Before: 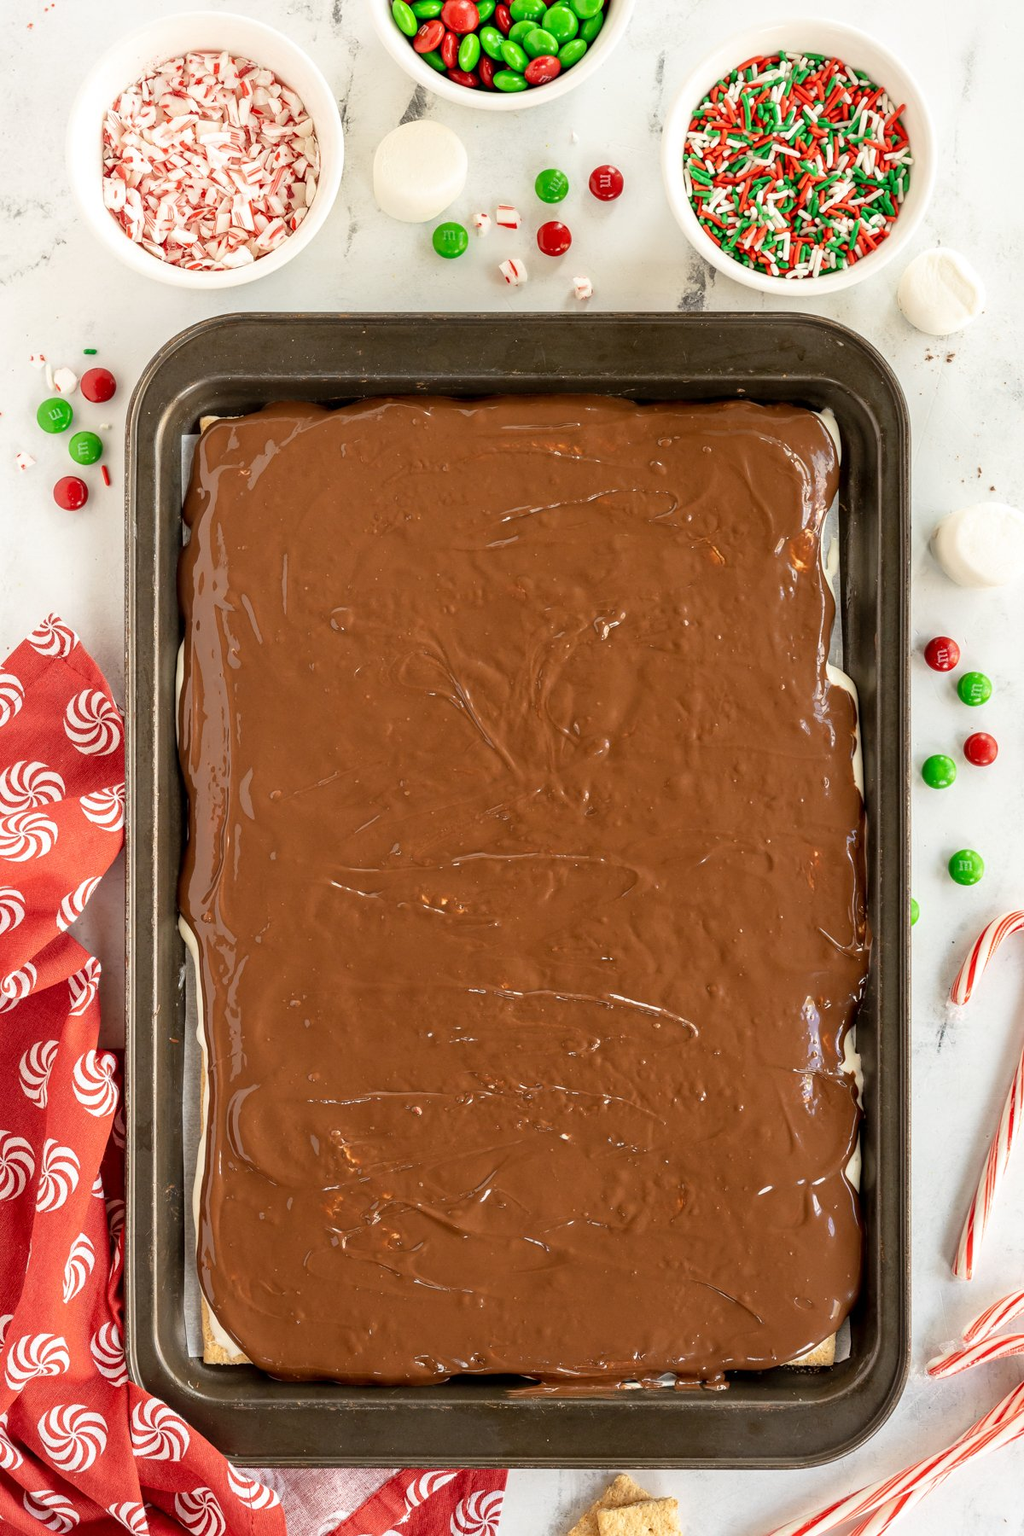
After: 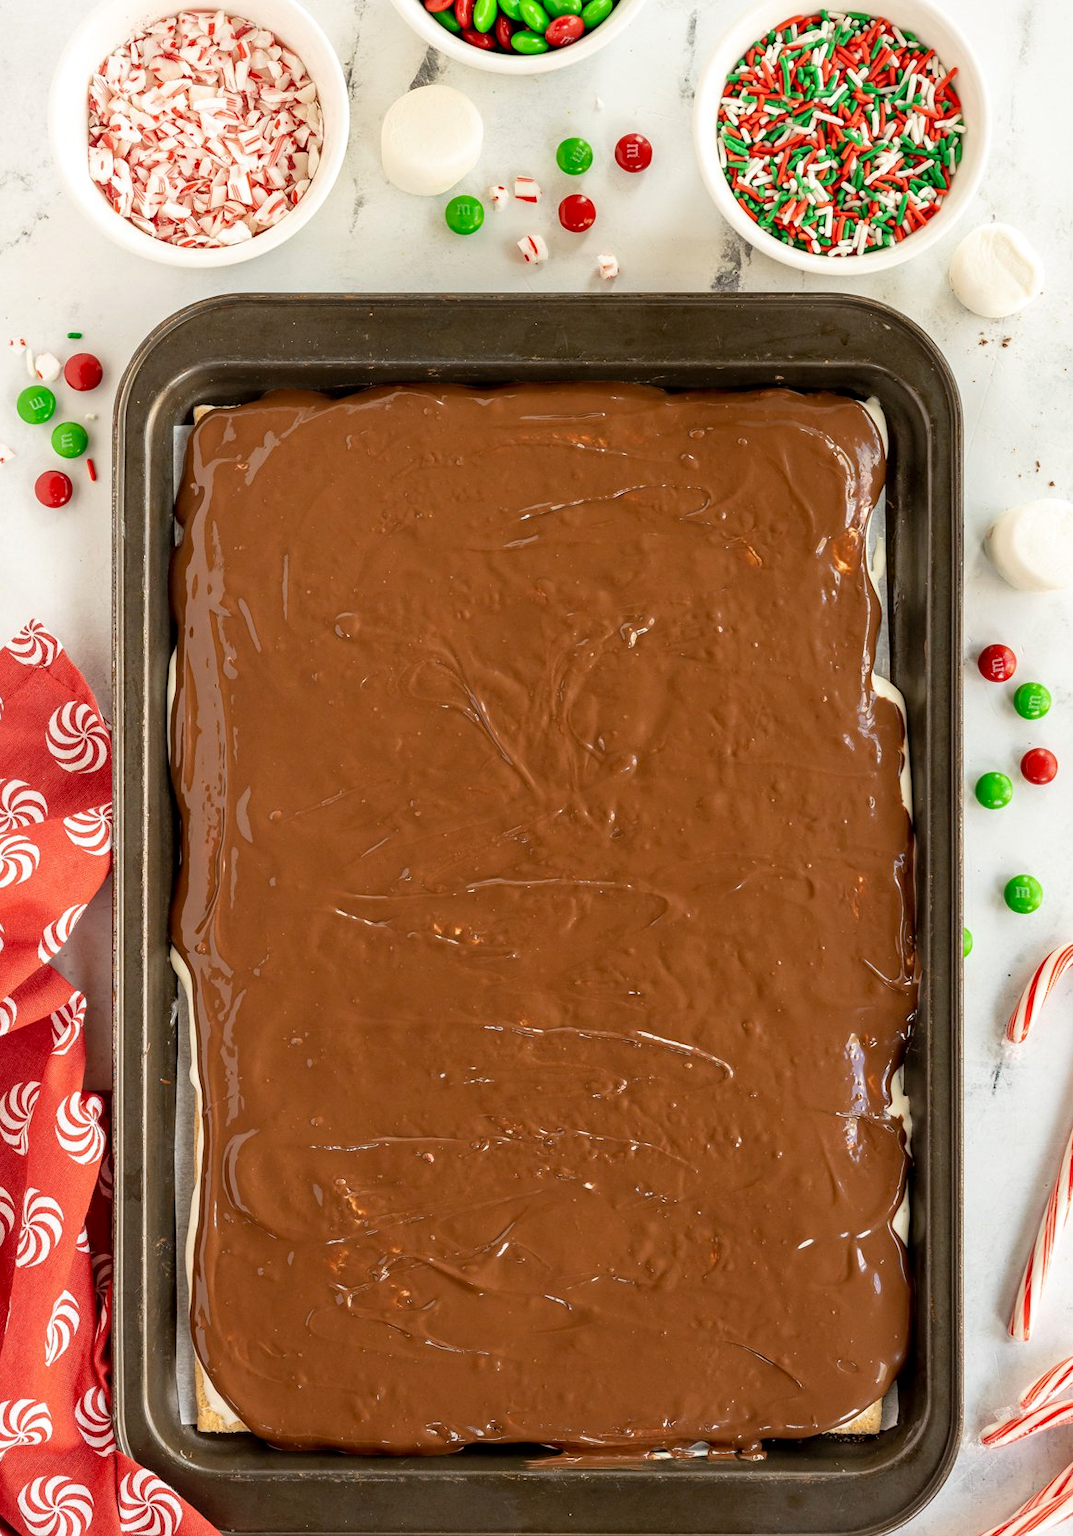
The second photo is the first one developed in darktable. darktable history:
haze removal: compatibility mode true, adaptive false
crop: left 2.108%, top 2.748%, right 1.042%, bottom 4.879%
